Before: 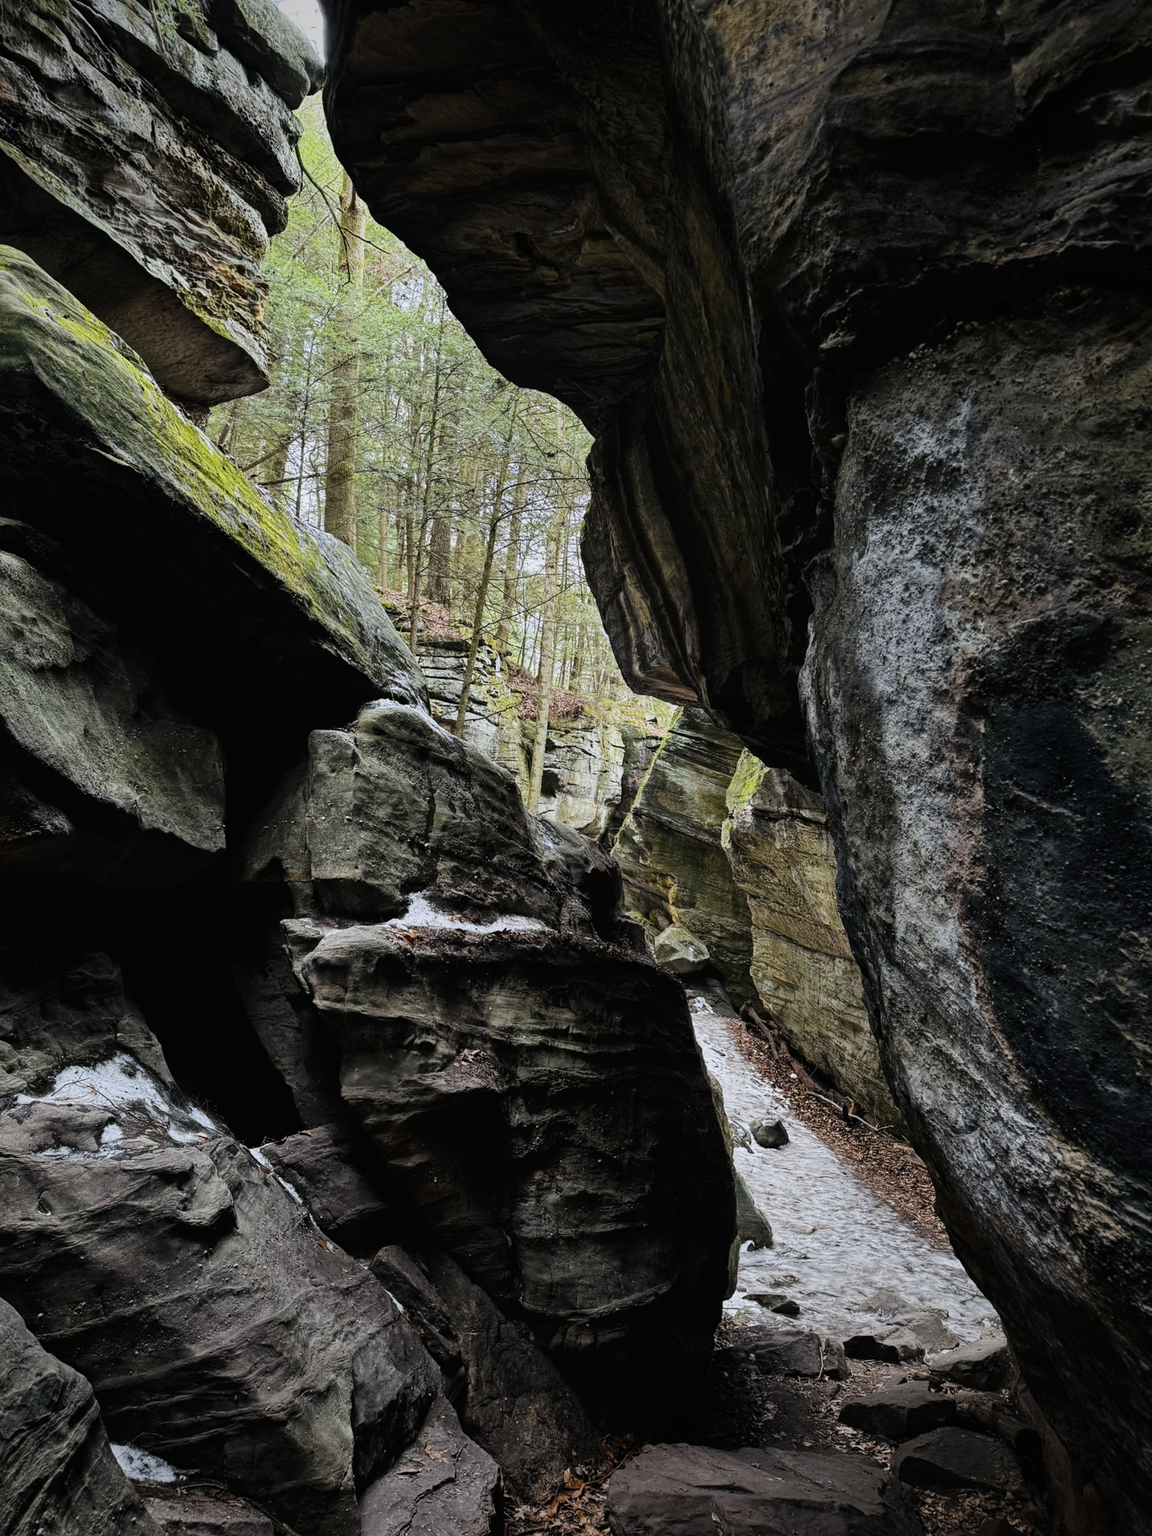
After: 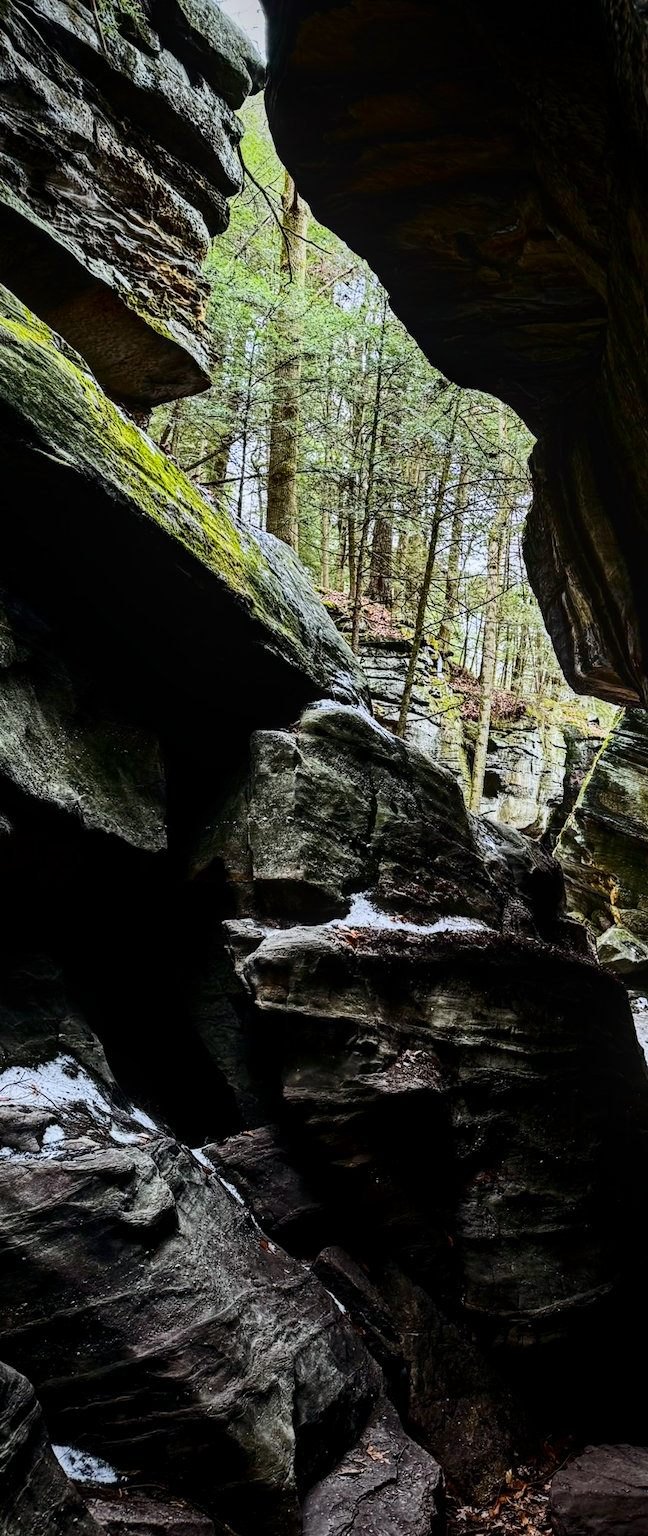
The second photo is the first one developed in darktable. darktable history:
white balance: red 0.988, blue 1.017
local contrast: on, module defaults
contrast brightness saturation: contrast 0.32, brightness -0.08, saturation 0.17
crop: left 5.114%, right 38.589%
